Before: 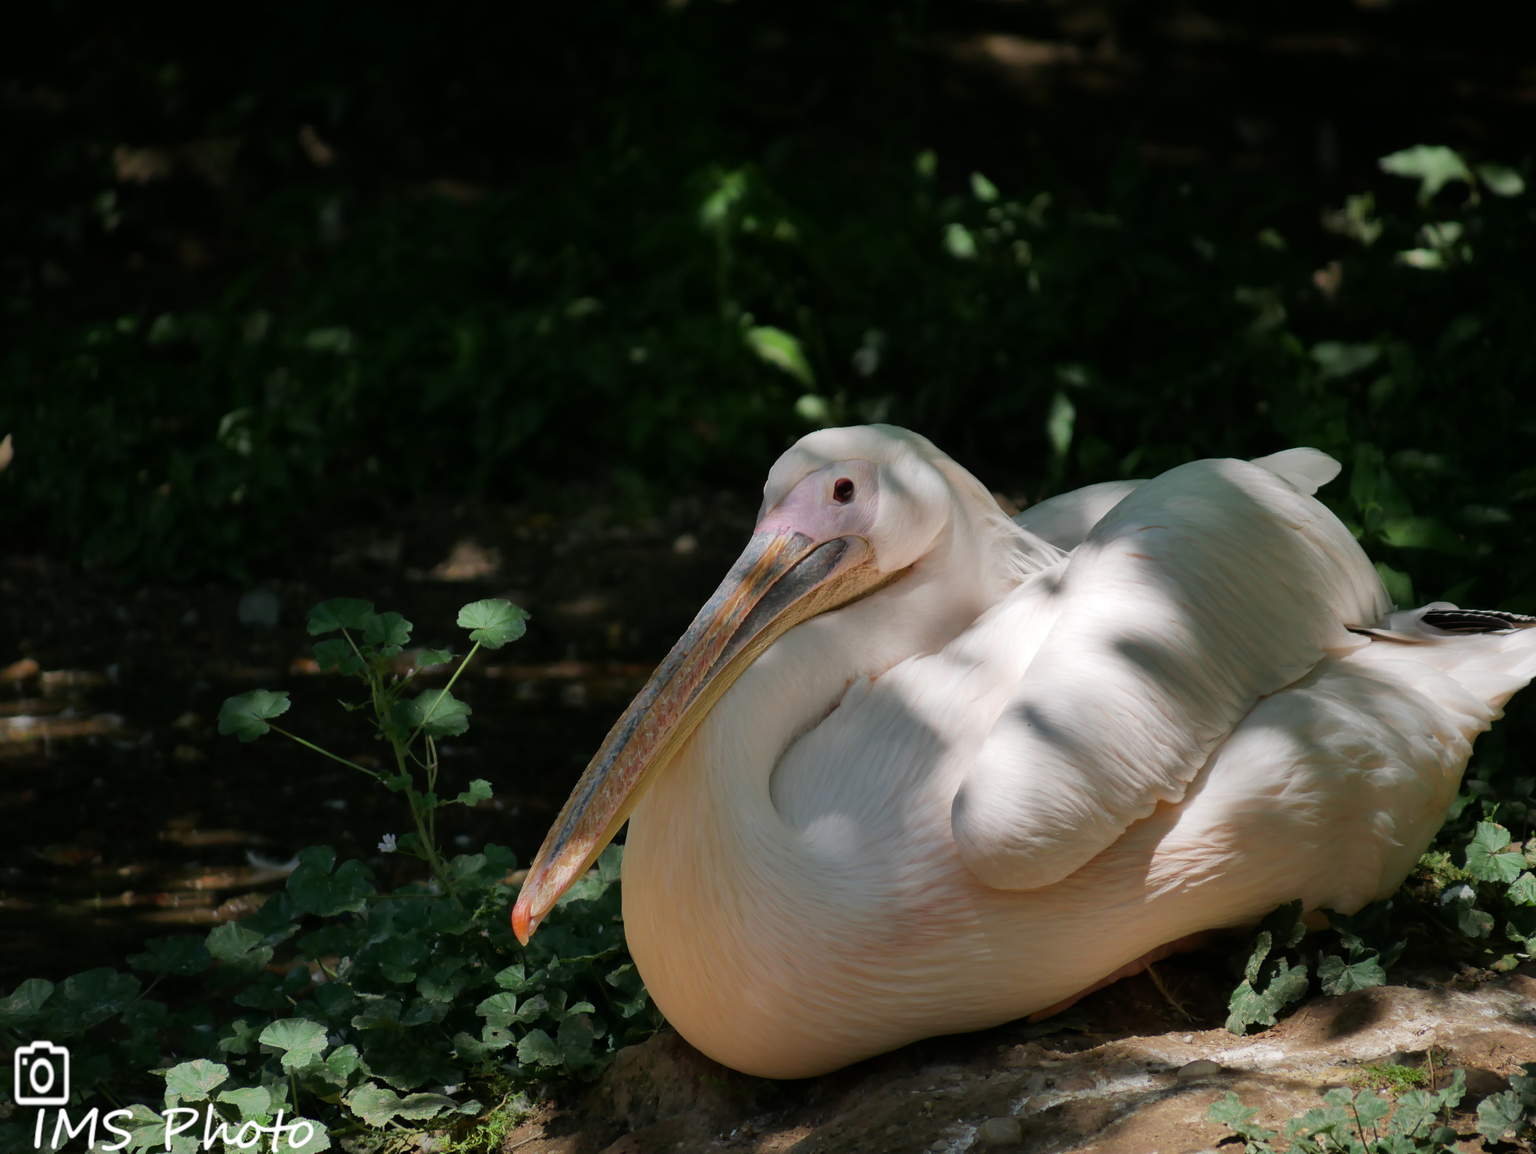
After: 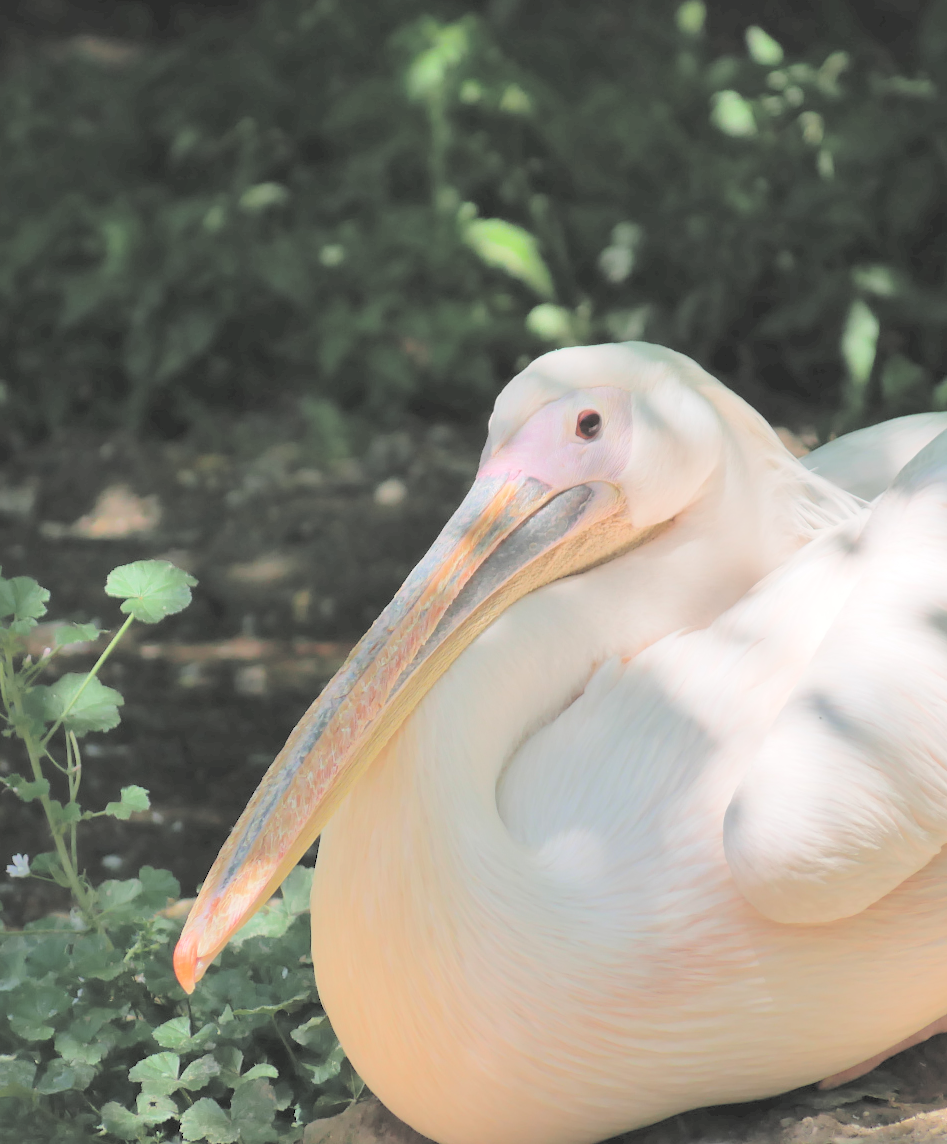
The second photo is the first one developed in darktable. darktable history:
crop and rotate: angle 0.013°, left 24.311%, top 13.05%, right 26.301%, bottom 7.558%
contrast brightness saturation: brightness 0.99
